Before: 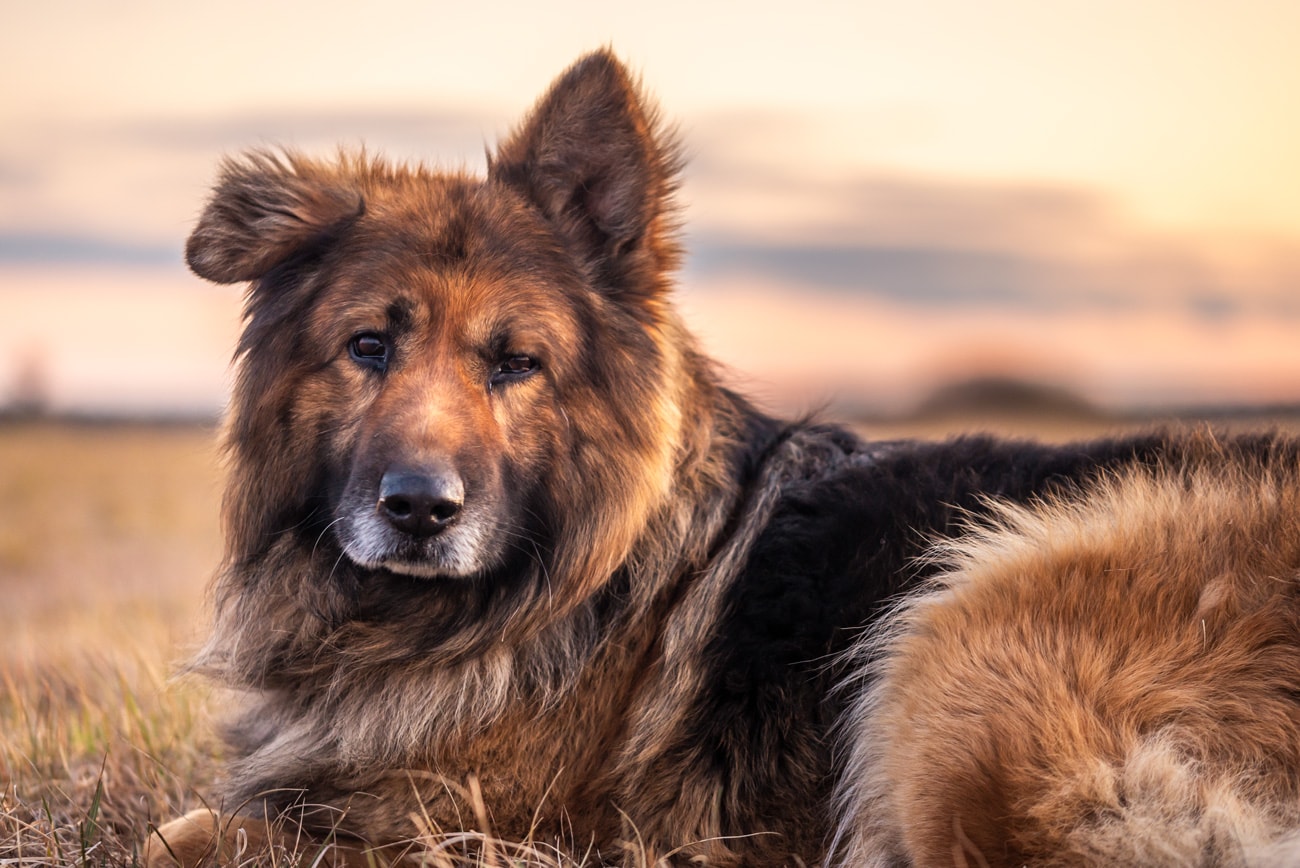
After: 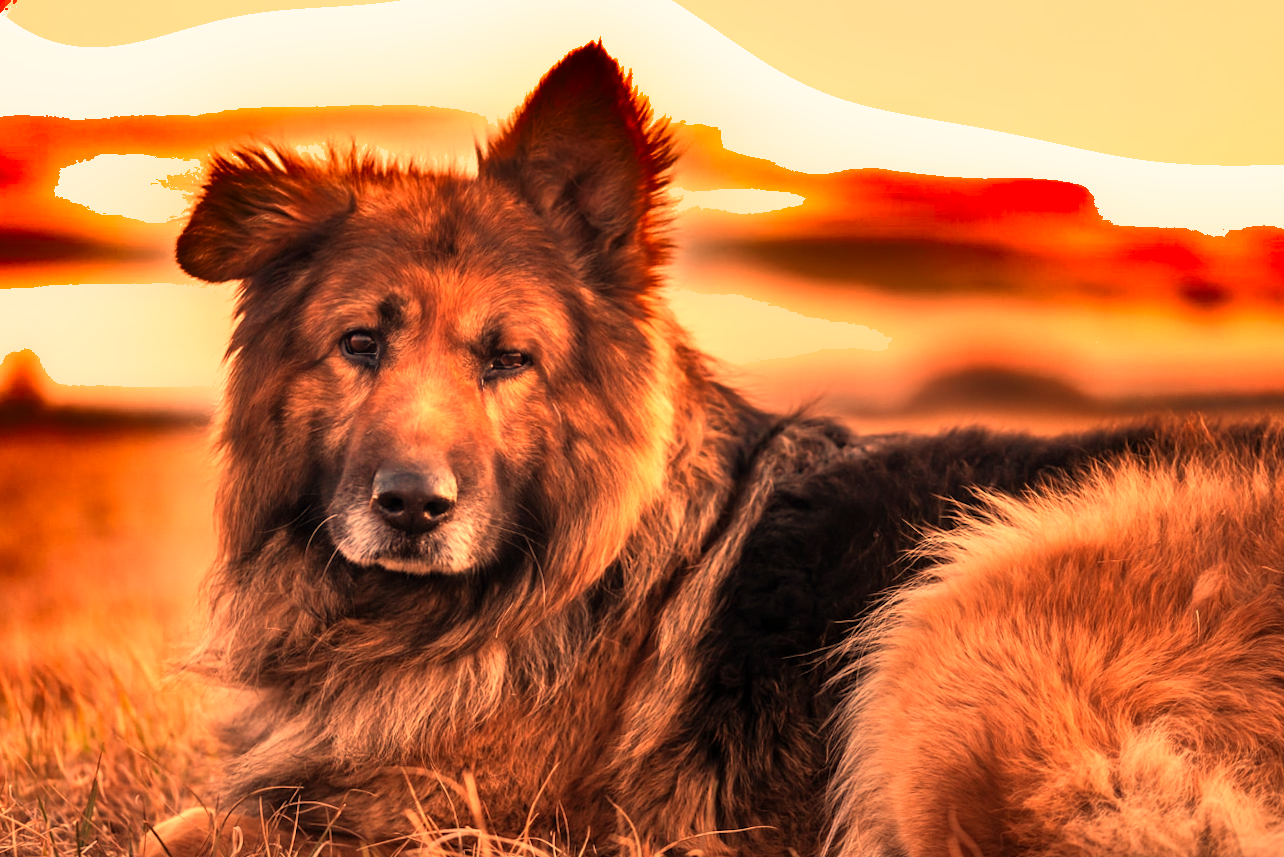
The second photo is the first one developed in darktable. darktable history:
shadows and highlights: shadows 20.91, highlights -82.73, soften with gaussian
white balance: red 1.467, blue 0.684
rotate and perspective: rotation -0.45°, automatic cropping original format, crop left 0.008, crop right 0.992, crop top 0.012, crop bottom 0.988
